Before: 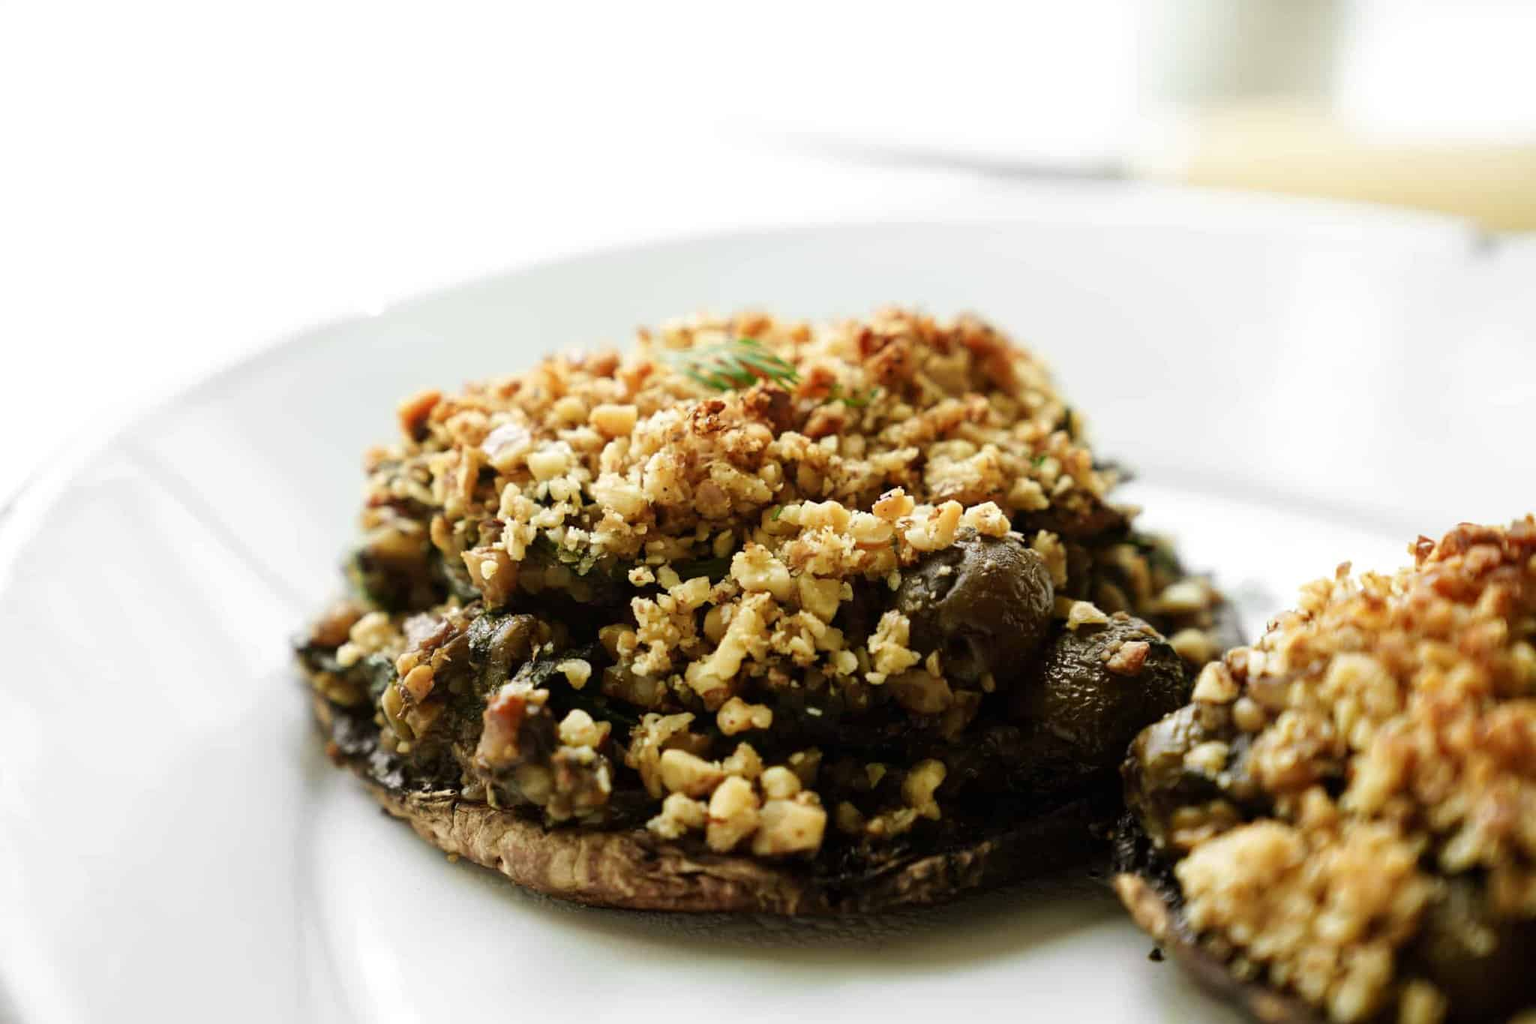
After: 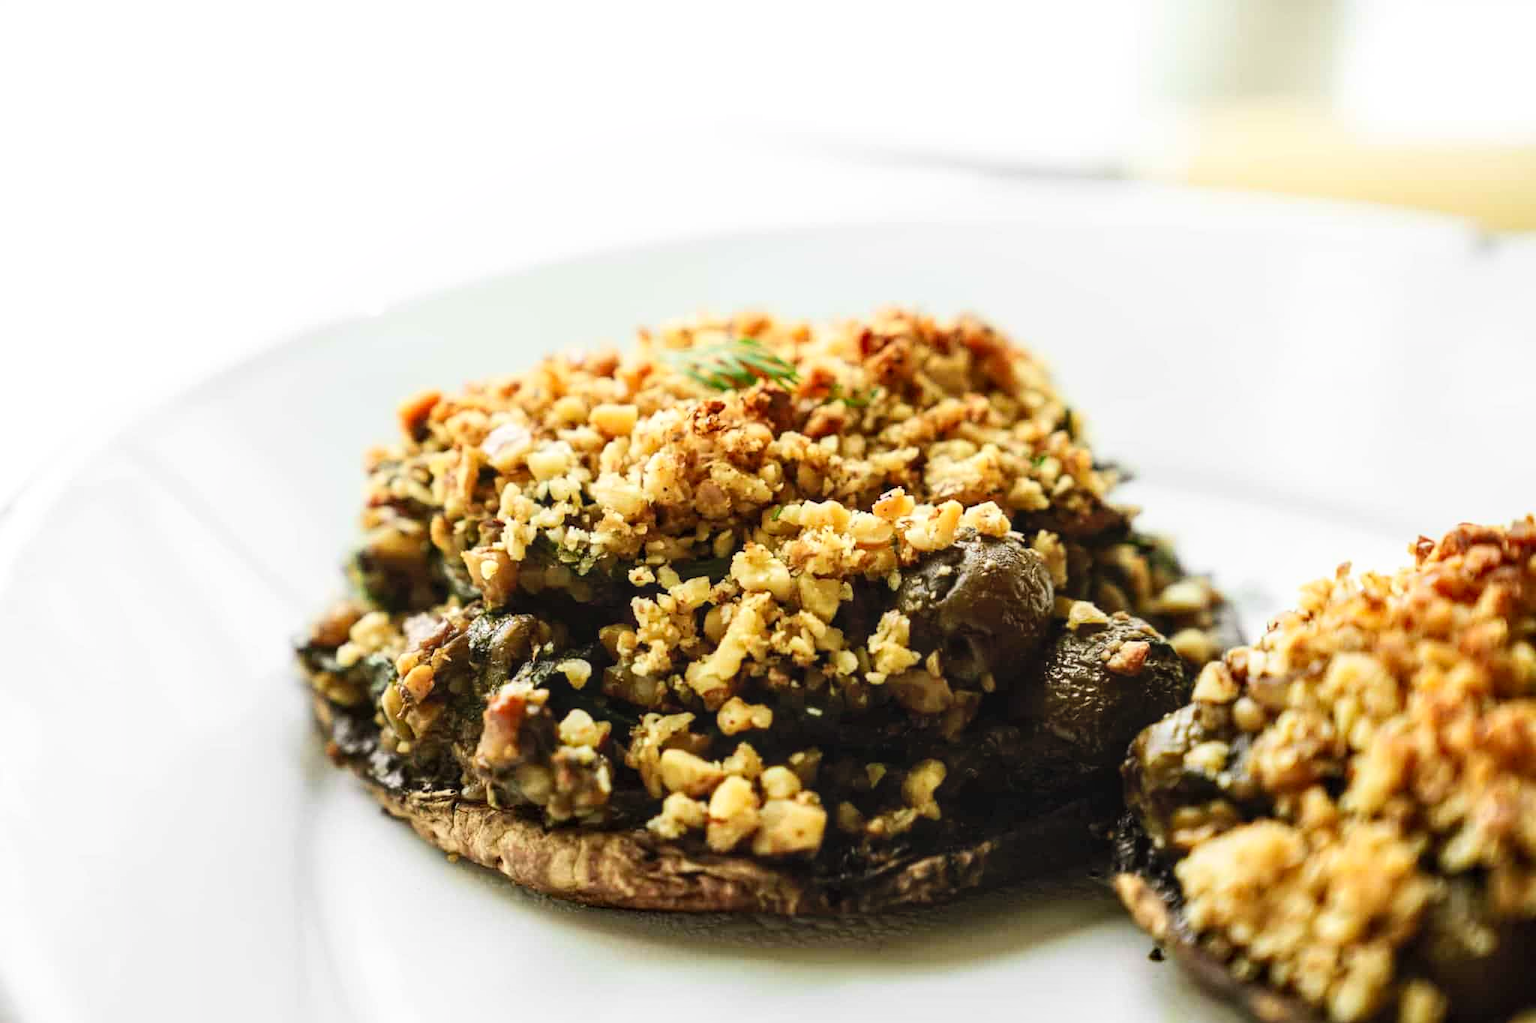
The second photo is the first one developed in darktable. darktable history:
local contrast: on, module defaults
contrast brightness saturation: contrast 0.2, brightness 0.16, saturation 0.22
